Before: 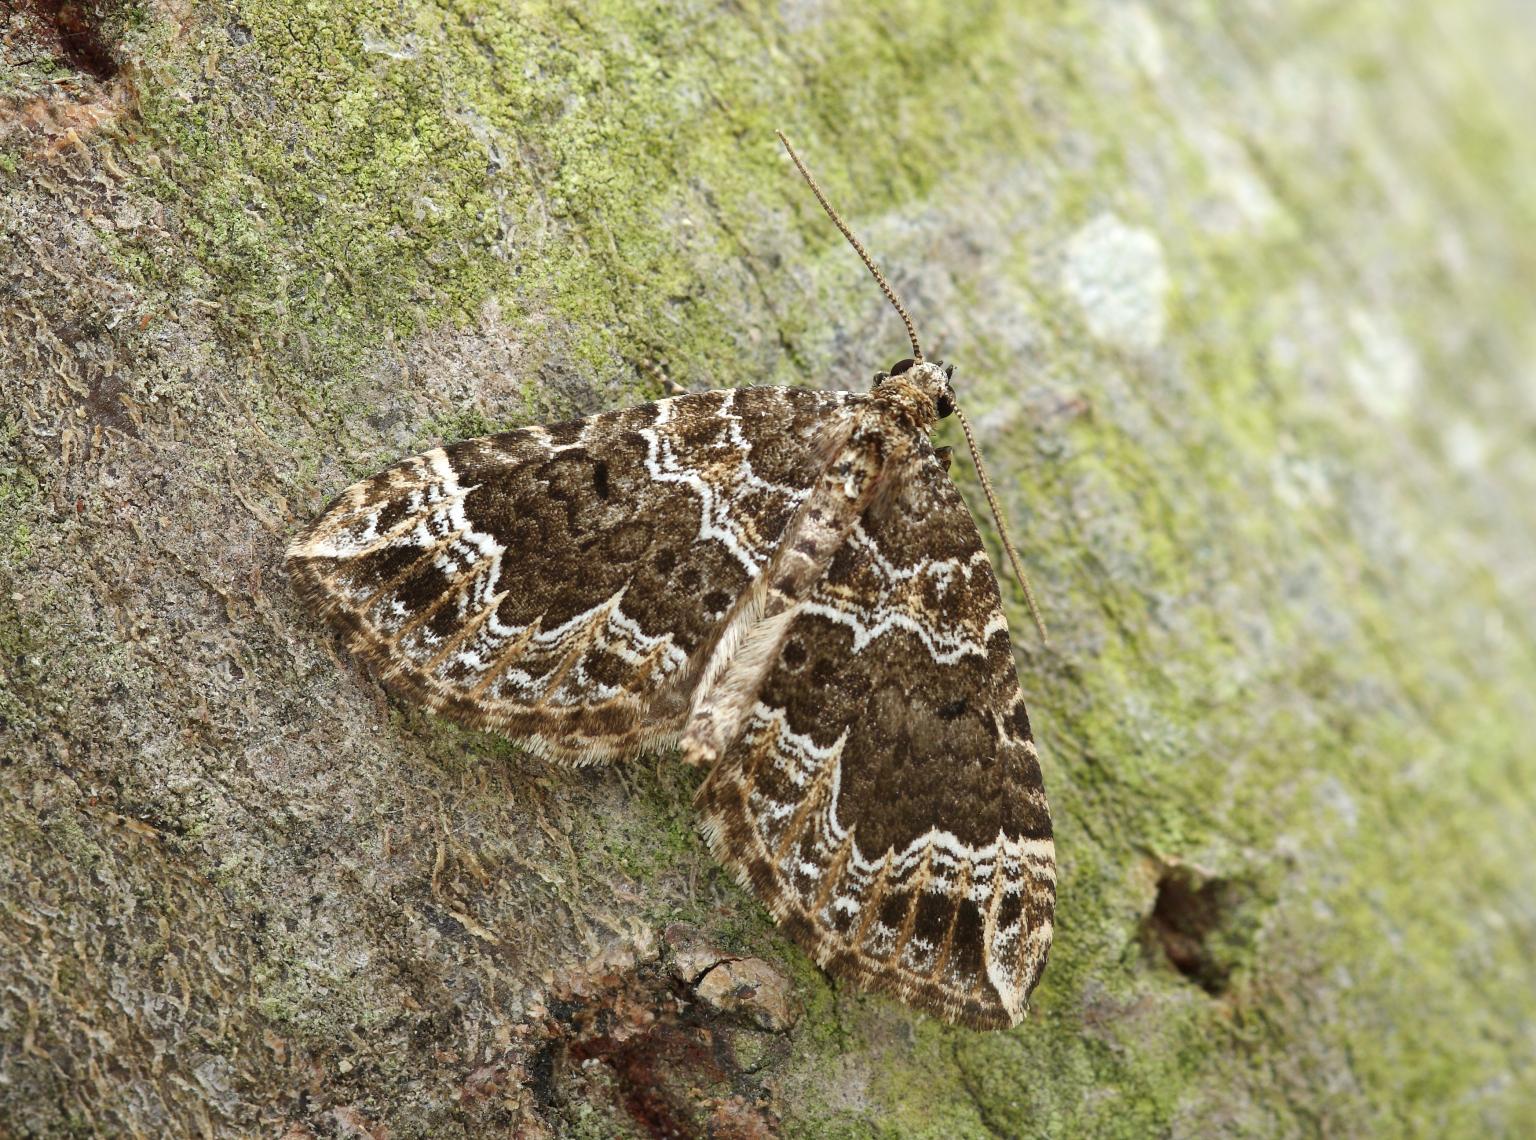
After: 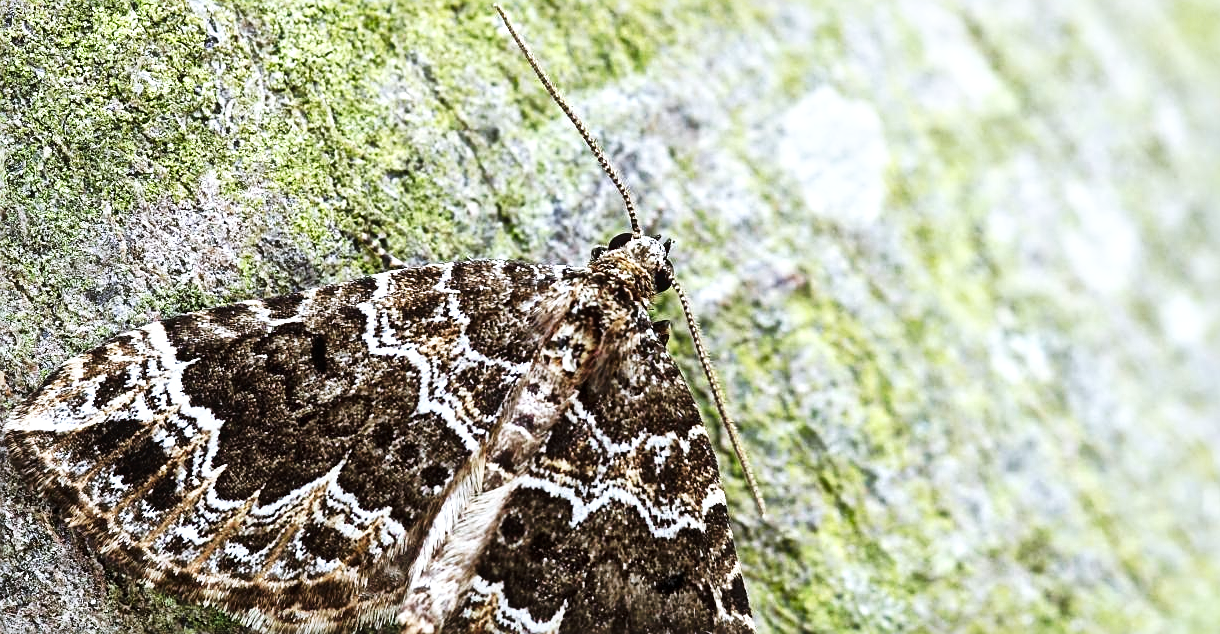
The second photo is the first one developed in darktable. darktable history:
sharpen: on, module defaults
color calibration: illuminant as shot in camera, x 0.37, y 0.382, temperature 4313.32 K
local contrast: mode bilateral grid, contrast 20, coarseness 19, detail 163%, midtone range 0.2
contrast brightness saturation: contrast 0.14
tone curve: curves: ch0 [(0, 0) (0.003, 0.047) (0.011, 0.047) (0.025, 0.049) (0.044, 0.051) (0.069, 0.055) (0.1, 0.066) (0.136, 0.089) (0.177, 0.12) (0.224, 0.155) (0.277, 0.205) (0.335, 0.281) (0.399, 0.37) (0.468, 0.47) (0.543, 0.574) (0.623, 0.687) (0.709, 0.801) (0.801, 0.89) (0.898, 0.963) (1, 1)], preserve colors none
crop: left 18.38%, top 11.092%, right 2.134%, bottom 33.217%
